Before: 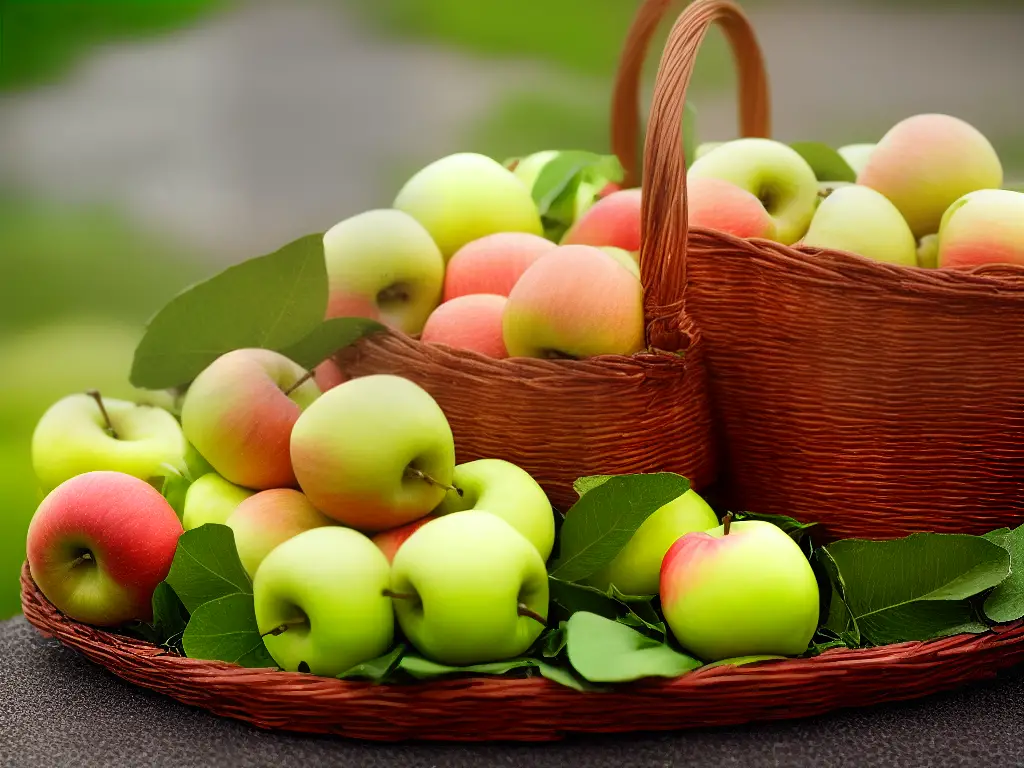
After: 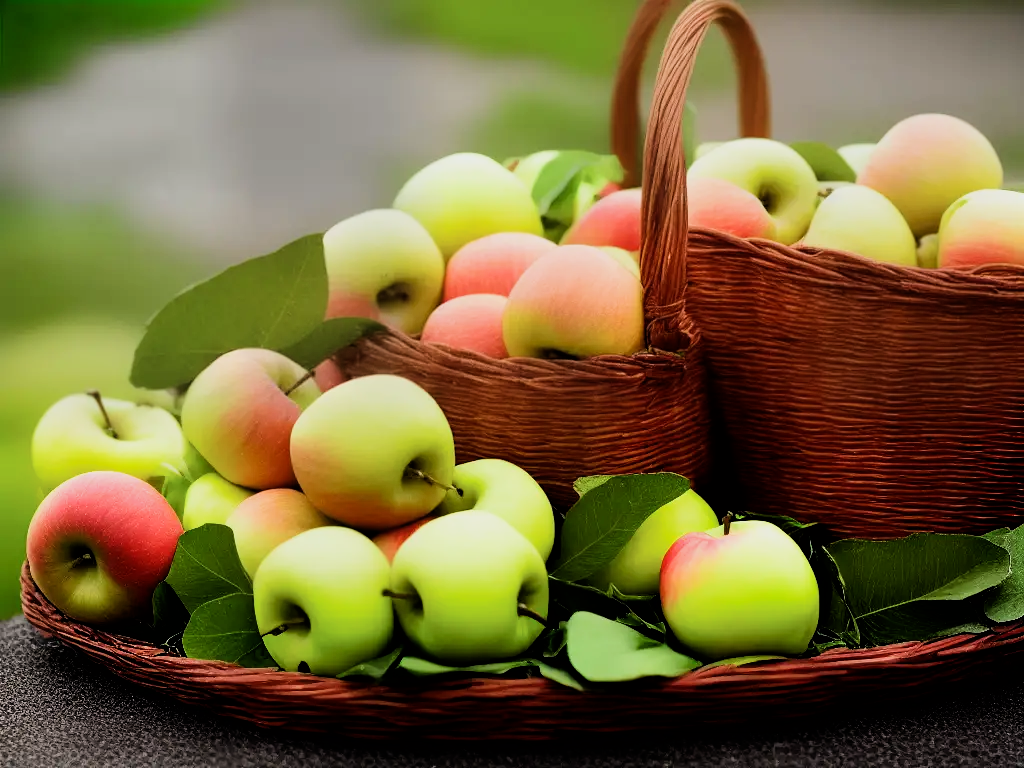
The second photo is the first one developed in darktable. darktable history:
filmic rgb: black relative exposure -5.05 EV, white relative exposure 3.53 EV, hardness 3.18, contrast 1.386, highlights saturation mix -29%
